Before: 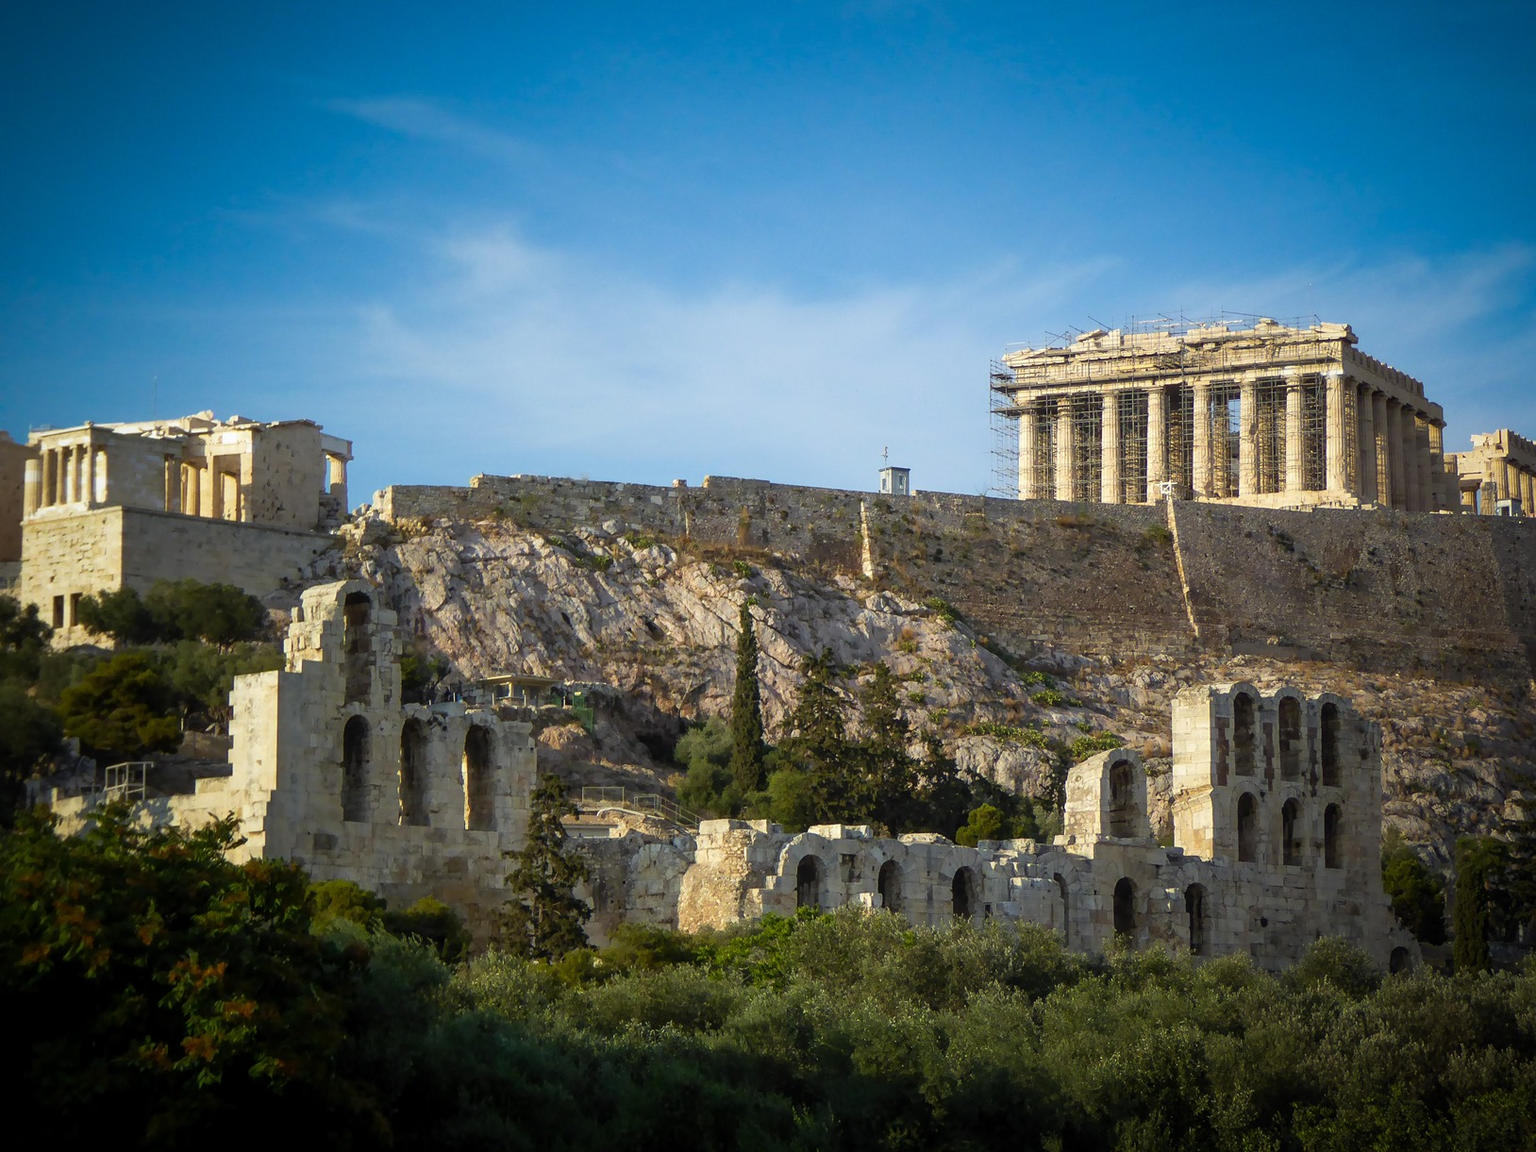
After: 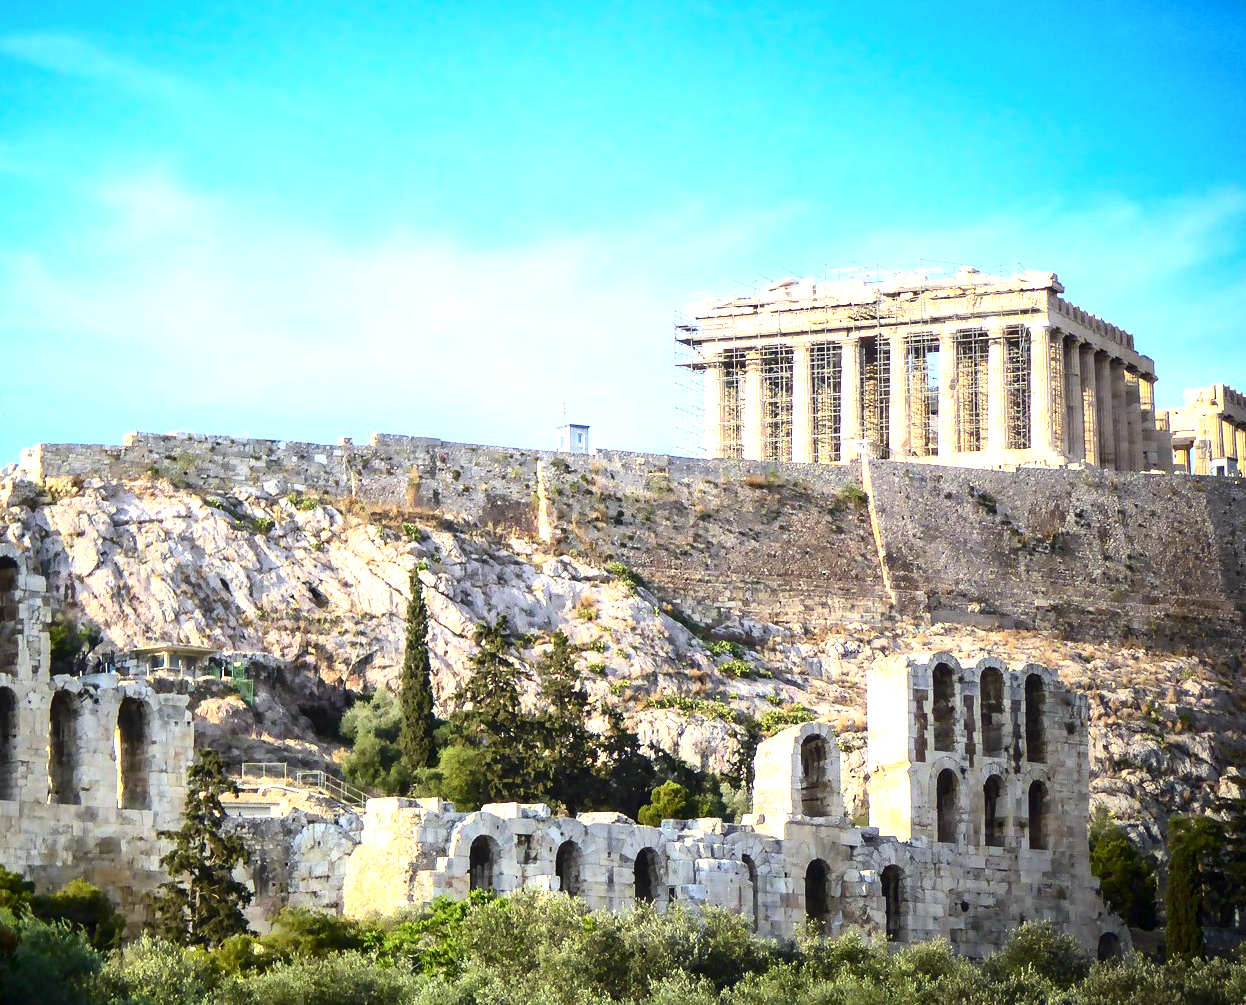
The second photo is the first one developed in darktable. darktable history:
vibrance: vibrance 15%
exposure: black level correction 0, exposure 1.625 EV, compensate exposure bias true, compensate highlight preservation false
white balance: emerald 1
crop: left 23.095%, top 5.827%, bottom 11.854%
color calibration: illuminant as shot in camera, x 0.358, y 0.373, temperature 4628.91 K
contrast brightness saturation: contrast 0.28
